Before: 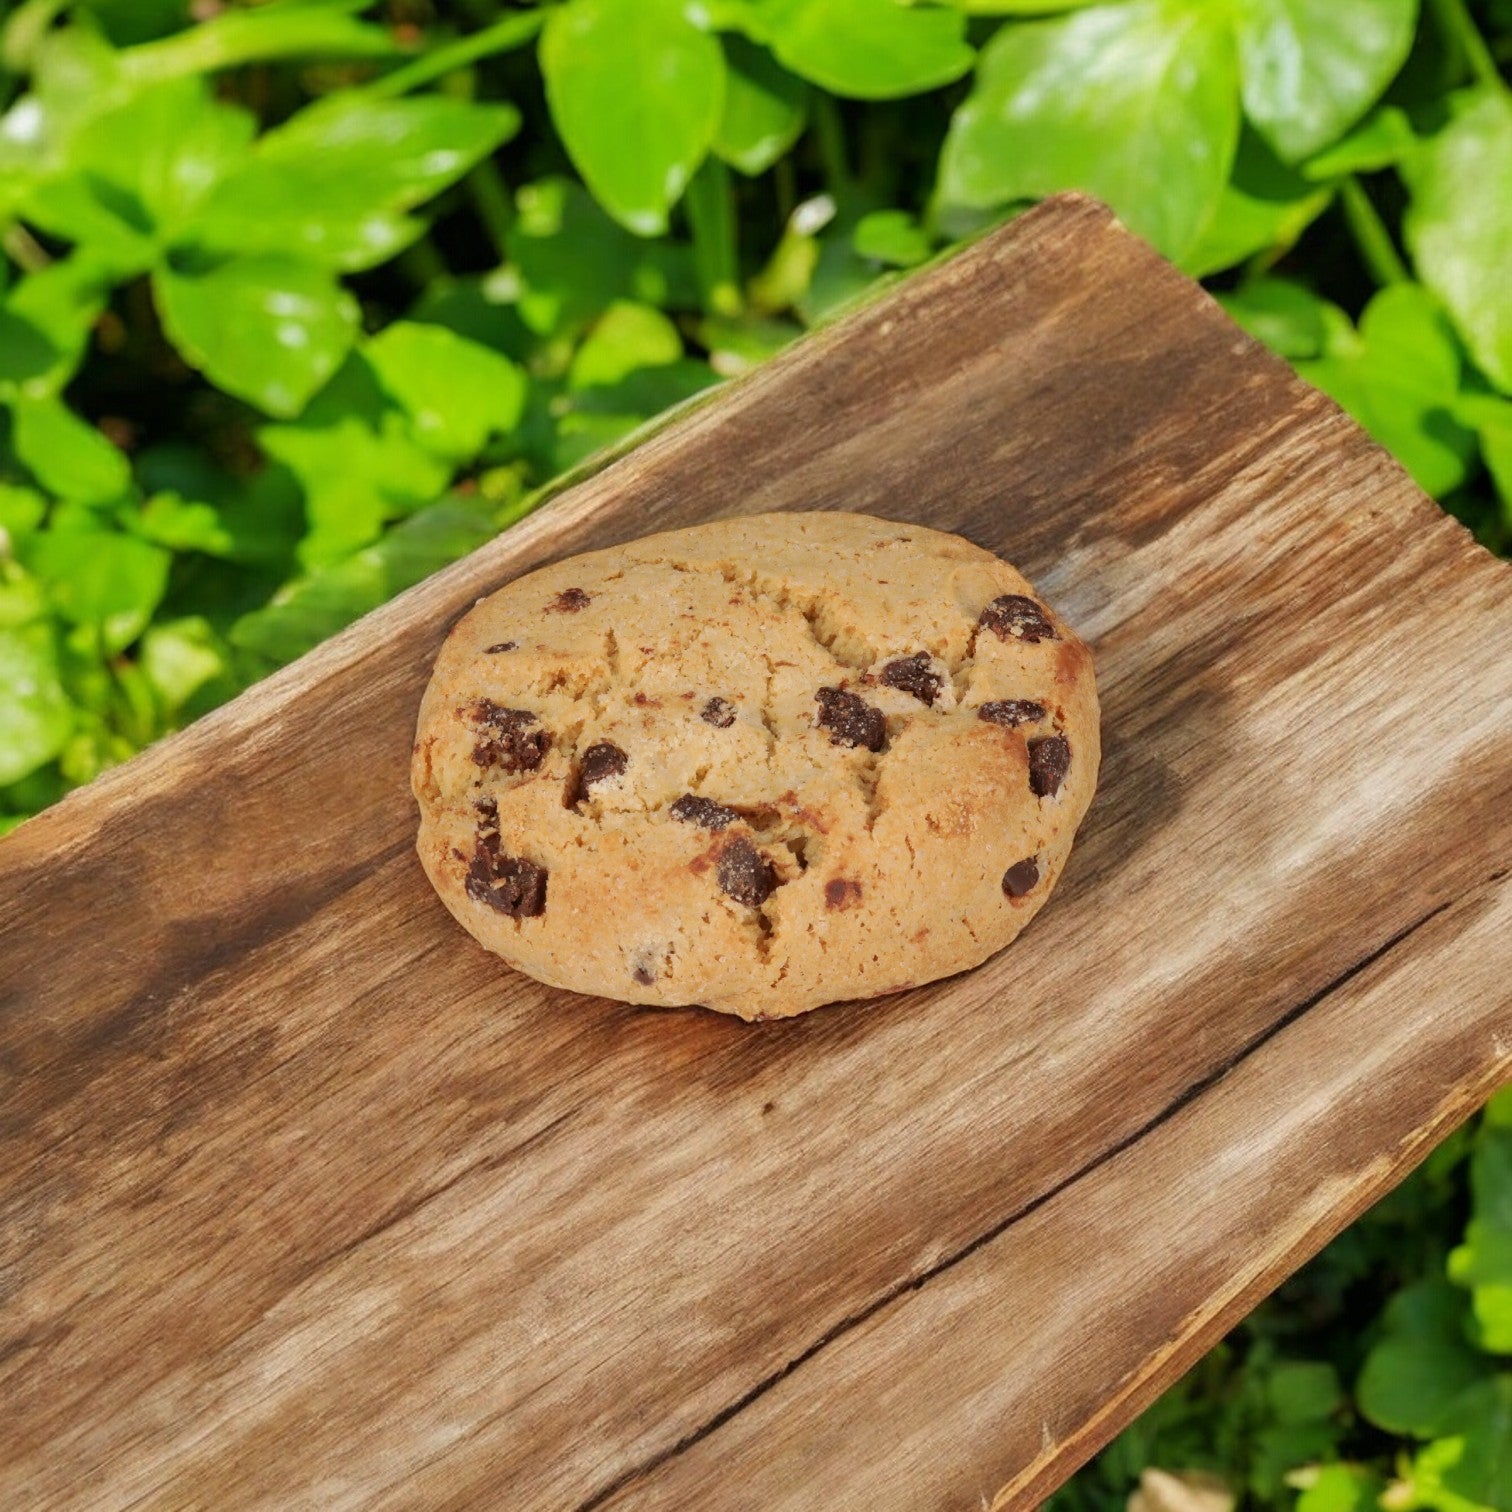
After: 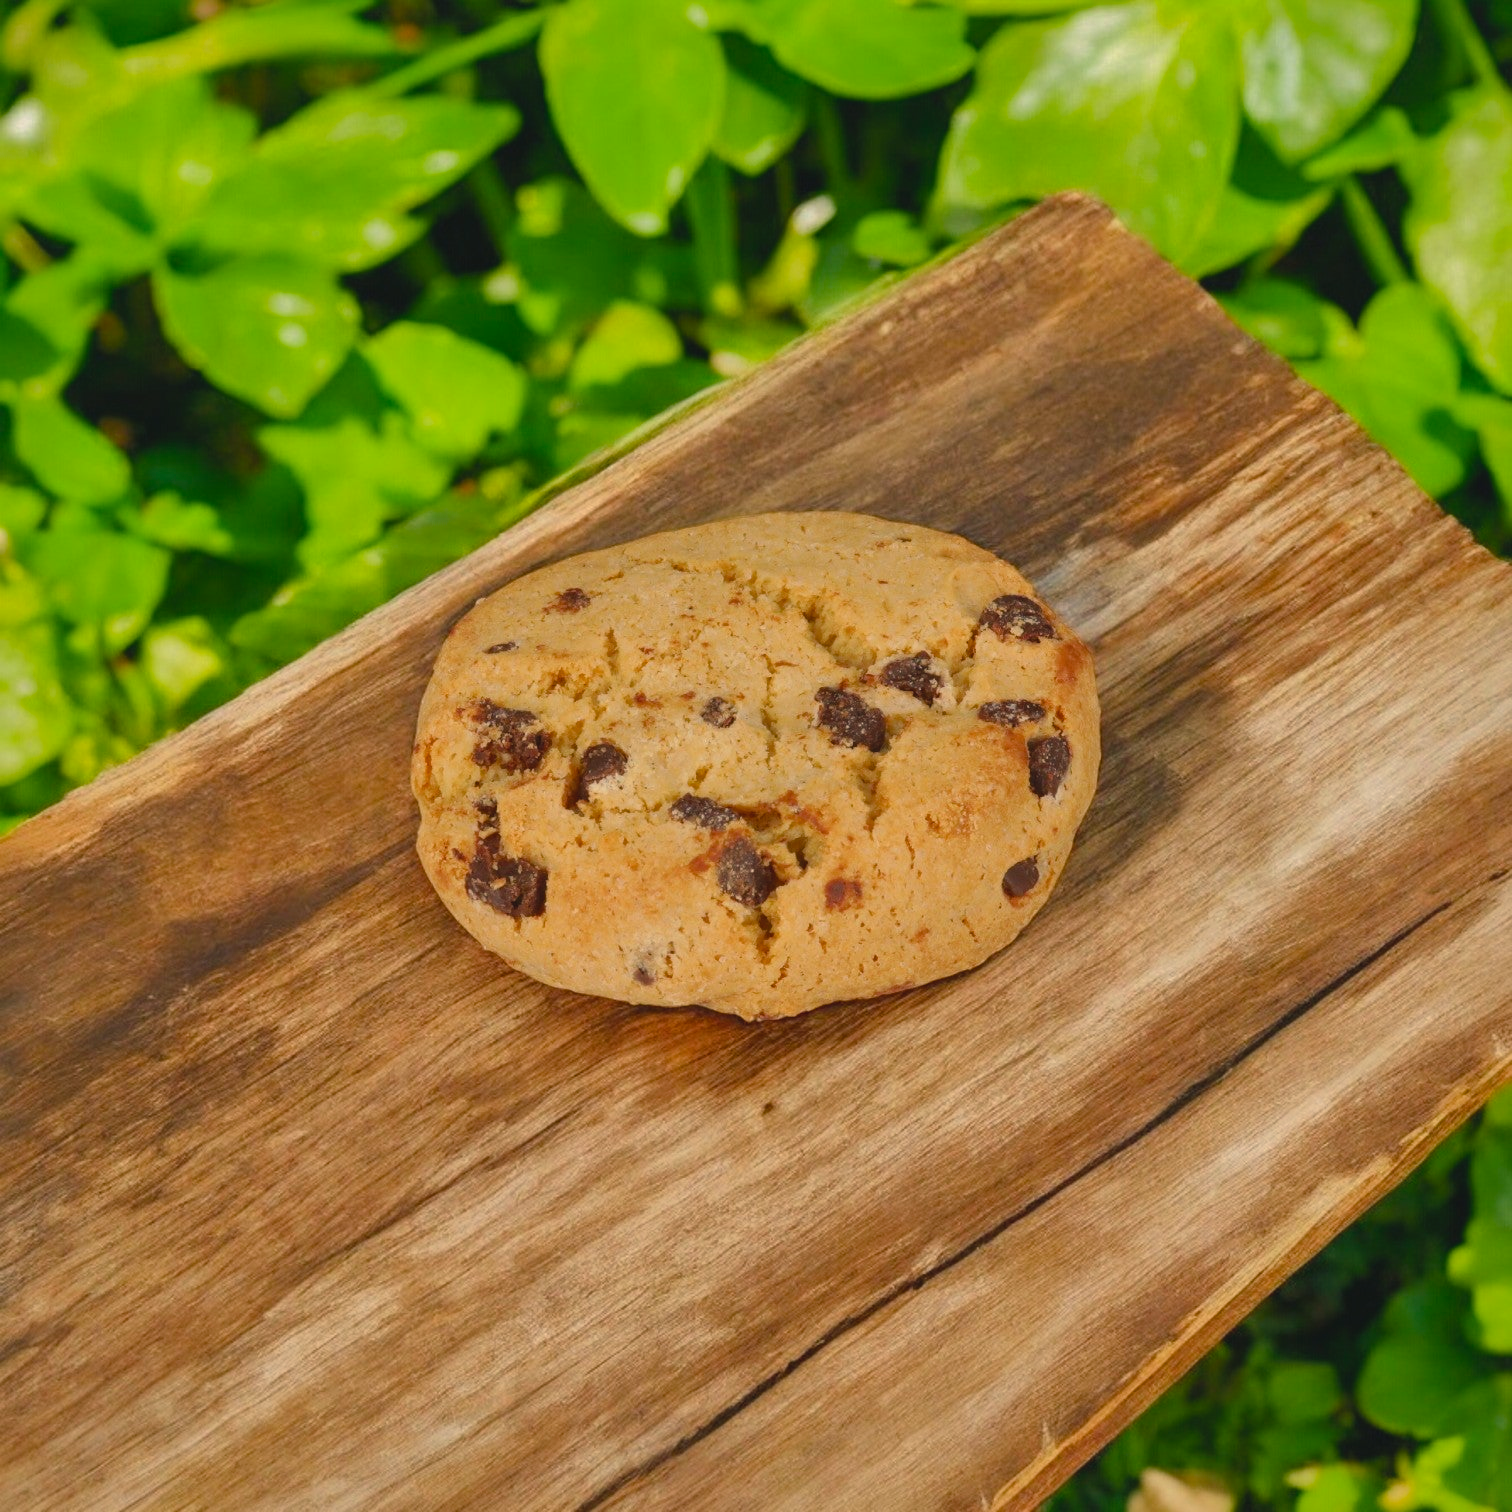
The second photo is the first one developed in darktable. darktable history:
exposure: compensate highlight preservation false
shadows and highlights: shadows 40, highlights -60
color balance rgb: shadows lift › chroma 2%, shadows lift › hue 219.6°, power › hue 313.2°, highlights gain › chroma 3%, highlights gain › hue 75.6°, global offset › luminance 0.5%, perceptual saturation grading › global saturation 15.33%, perceptual saturation grading › highlights -19.33%, perceptual saturation grading › shadows 20%, global vibrance 20%
